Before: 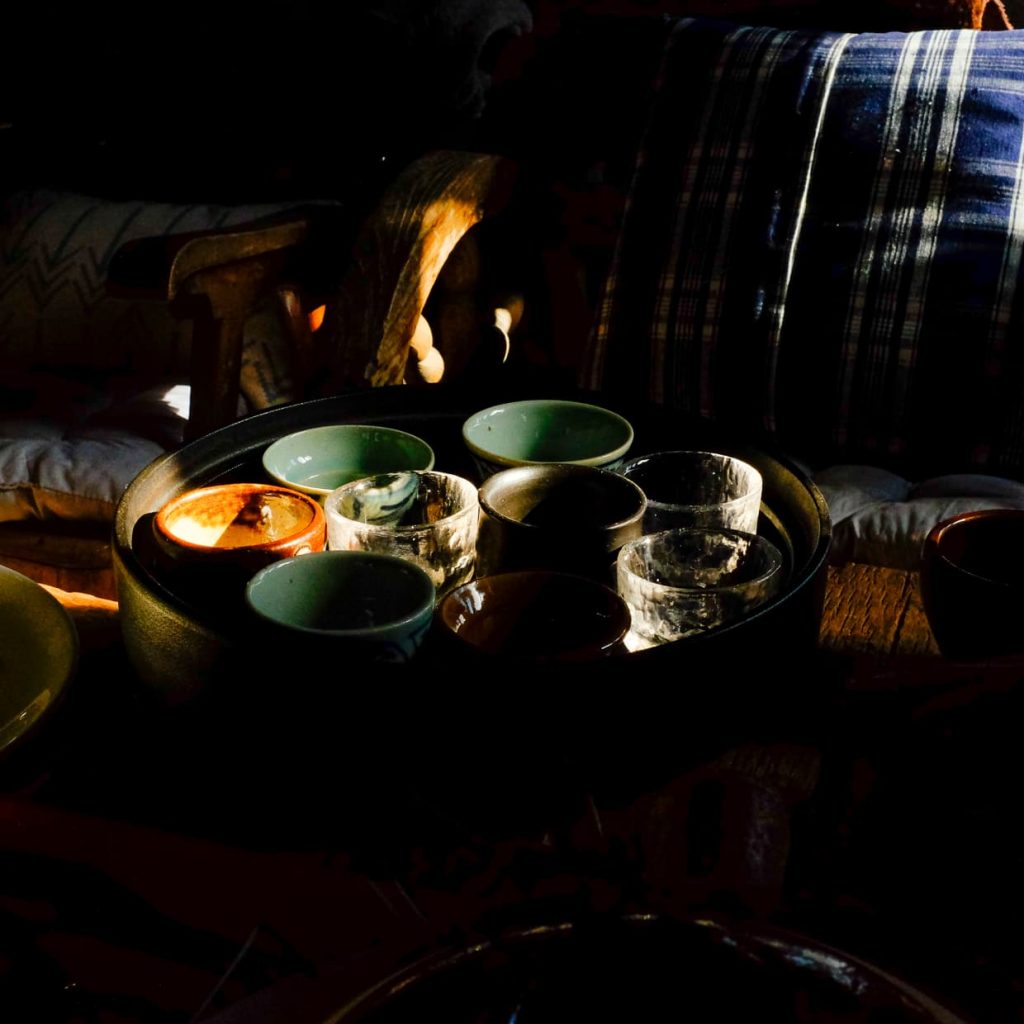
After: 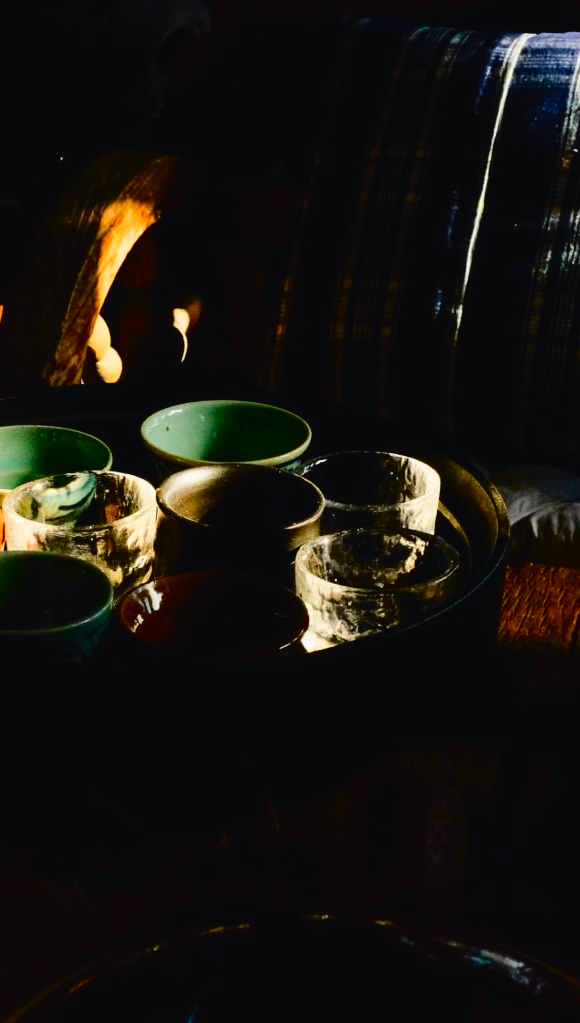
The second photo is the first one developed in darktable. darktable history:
crop: left 31.458%, top 0%, right 11.876%
tone curve: curves: ch0 [(0, 0.023) (0.132, 0.075) (0.256, 0.2) (0.454, 0.495) (0.708, 0.78) (0.844, 0.896) (1, 0.98)]; ch1 [(0, 0) (0.37, 0.308) (0.478, 0.46) (0.499, 0.5) (0.513, 0.508) (0.526, 0.533) (0.59, 0.612) (0.764, 0.804) (1, 1)]; ch2 [(0, 0) (0.312, 0.313) (0.461, 0.454) (0.48, 0.477) (0.503, 0.5) (0.526, 0.54) (0.564, 0.595) (0.631, 0.676) (0.713, 0.767) (0.985, 0.966)], color space Lab, independent channels
